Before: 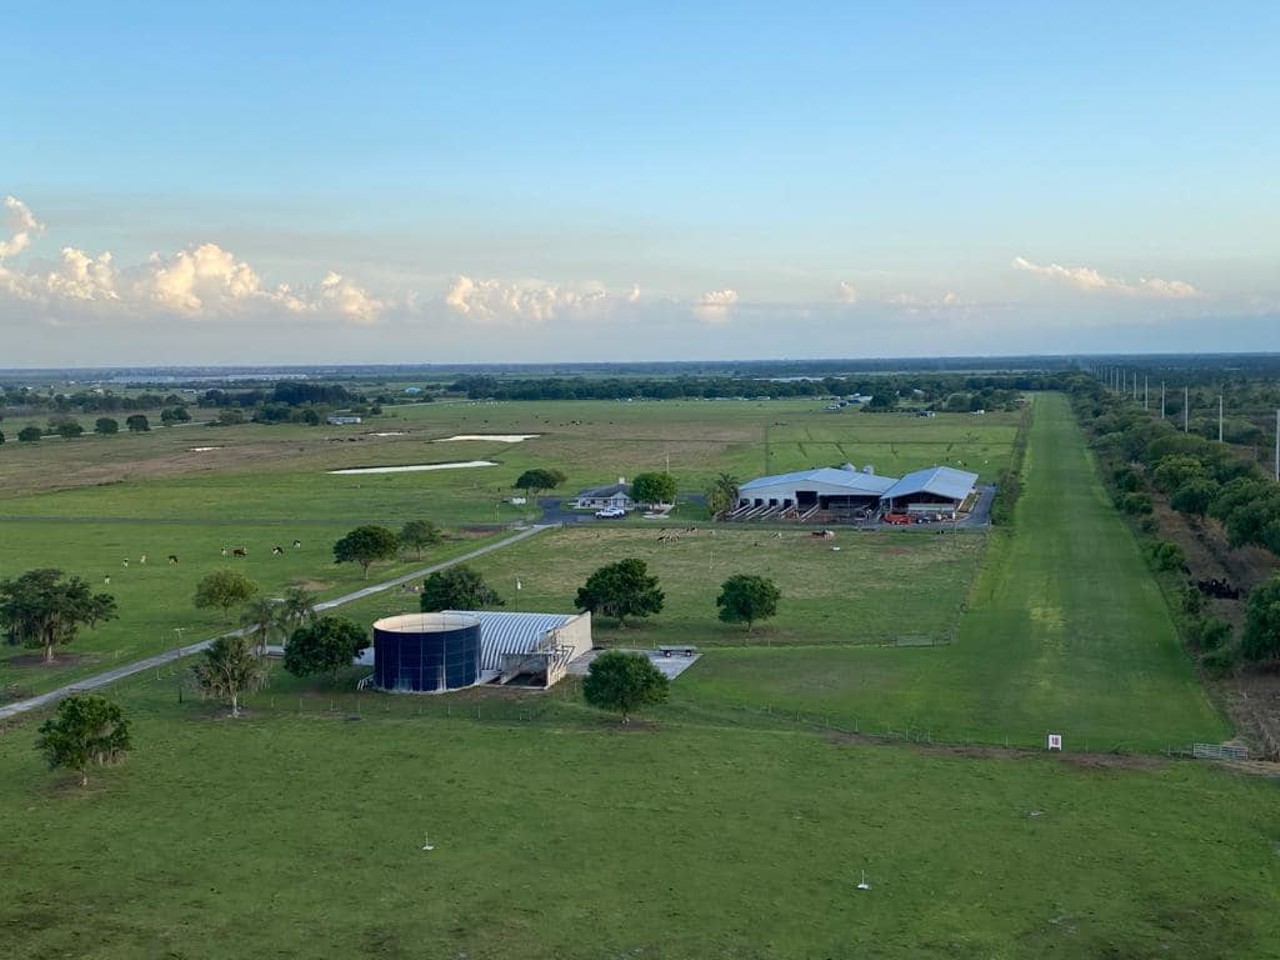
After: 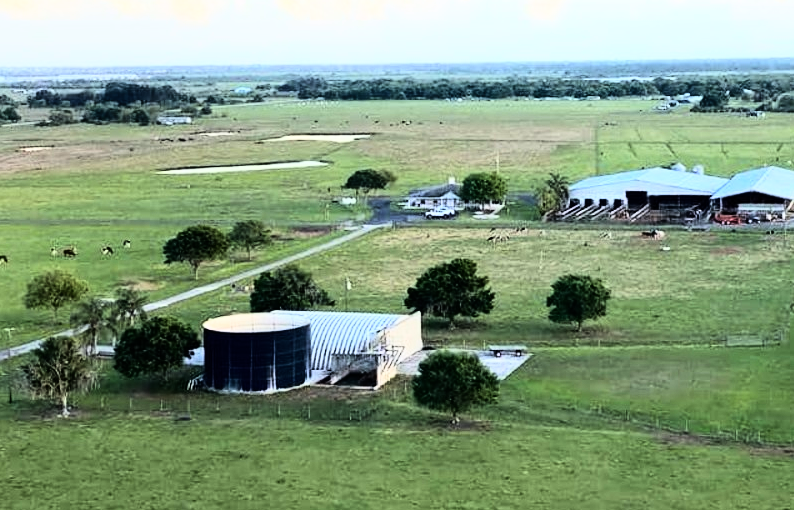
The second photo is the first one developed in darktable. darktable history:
crop: left 13.312%, top 31.28%, right 24.627%, bottom 15.582%
shadows and highlights: shadows -40.15, highlights 62.88, soften with gaussian
rgb curve: curves: ch0 [(0, 0) (0.21, 0.15) (0.24, 0.21) (0.5, 0.75) (0.75, 0.96) (0.89, 0.99) (1, 1)]; ch1 [(0, 0.02) (0.21, 0.13) (0.25, 0.2) (0.5, 0.67) (0.75, 0.9) (0.89, 0.97) (1, 1)]; ch2 [(0, 0.02) (0.21, 0.13) (0.25, 0.2) (0.5, 0.67) (0.75, 0.9) (0.89, 0.97) (1, 1)], compensate middle gray true
